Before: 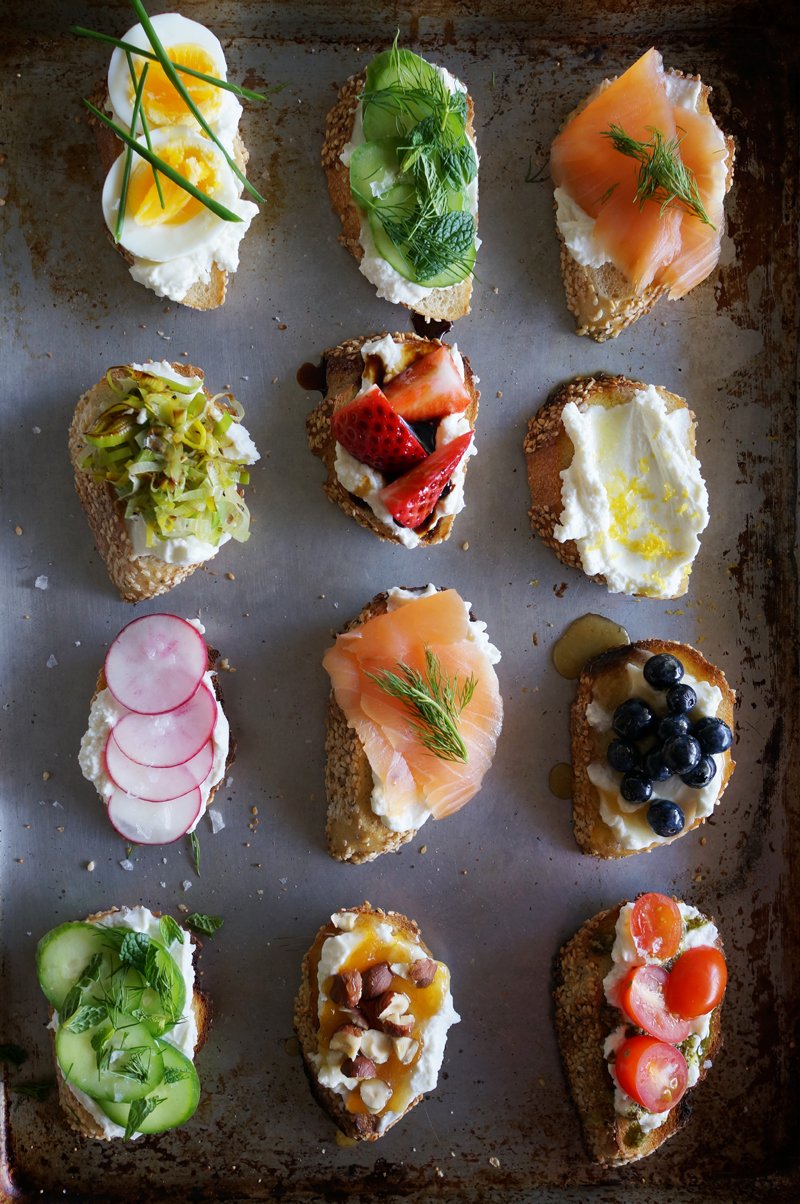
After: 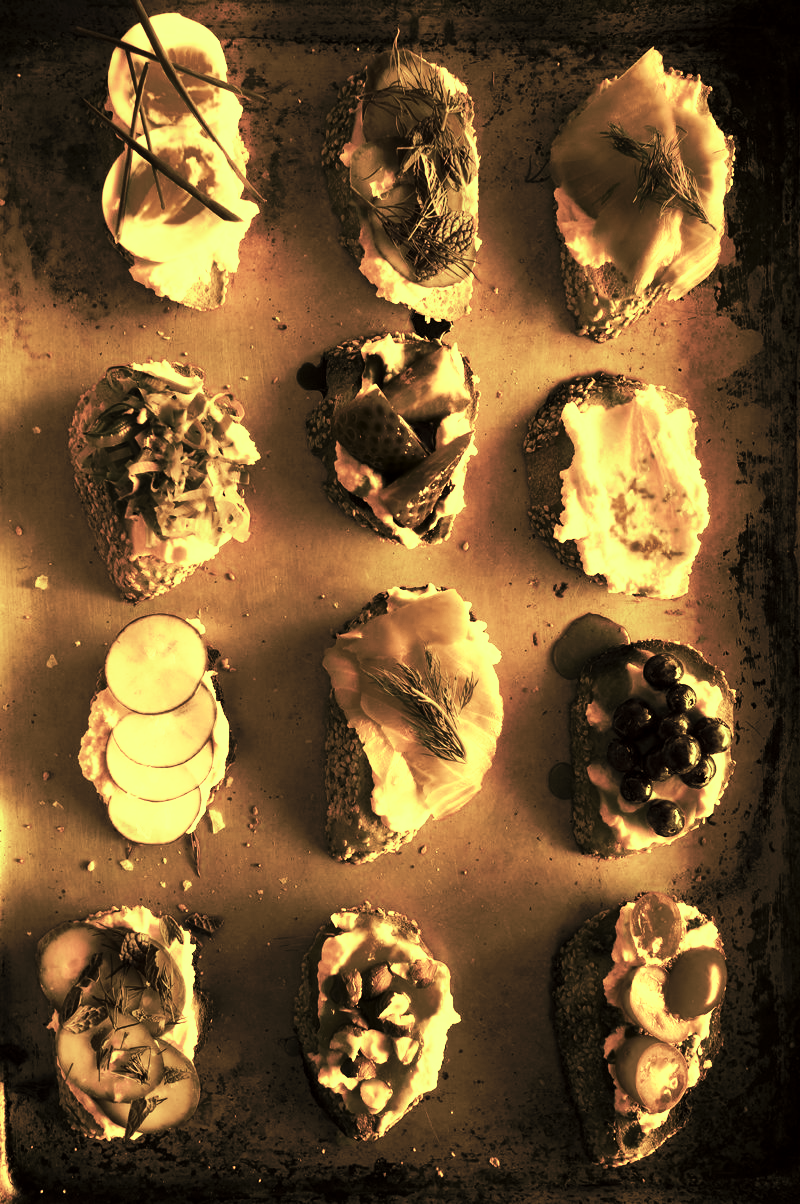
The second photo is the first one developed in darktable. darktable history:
tone curve: curves: ch0 [(0, 0) (0.003, 0.003) (0.011, 0.009) (0.025, 0.022) (0.044, 0.037) (0.069, 0.051) (0.1, 0.079) (0.136, 0.114) (0.177, 0.152) (0.224, 0.212) (0.277, 0.281) (0.335, 0.358) (0.399, 0.459) (0.468, 0.573) (0.543, 0.684) (0.623, 0.779) (0.709, 0.866) (0.801, 0.949) (0.898, 0.98) (1, 1)], preserve colors none
color look up table: target L [61.77, 96.2, 73.36, 65.44, 69.65, 69.51, 40.05, 55.11, 29.91, 31.14, 38.07, 10.83, 2.295, 95.57, 95.22, 64.23, 62.74, 65.98, 33.85, 60.02, 41.74, 34.74, 29.81, 26.17, 17.29, 95.94, 95.94, 96.1, 95.56, 72.71, 95.2, 71.78, 57.15, 67.32, 63.23, 42.63, 56.97, 47.78, 50.75, 29.28, 35.01, 13.34, 68.78, 95.57, 48.68, 67.31, 42.88, 40.42, 24.18], target a [22.72, -51.16, 6.079, 19.11, 11.81, 12.76, 8.741, 17.07, 7.776, 8.2, 7.333, 4.23, 0.723, -51.28, -51.51, 20.37, 17.1, 18.7, 8.286, 21.28, 9.453, 7.516, 7.32, 7.03, 4.509, -50.74, -50.74, -51.94, -51.25, 6.175, -51.65, 7.963, 15.76, 16.62, 21.83, 9.454, 18.84, 11.4, 13.57, 7.413, 7.414, 5.576, 13.78, -51.28, 12.25, 16.57, 9.389, 8.561, 6.087], target b [35.52, 70.21, 44.02, 38.35, 40.64, 40.78, 21.73, 29.15, 17.57, 18.2, 20.91, 10.29, 1.963, 72.11, 71.94, 37.59, 34.96, 38.79, 19.83, 33.92, 22.61, 19.98, 17.42, 15.63, 14.13, 67.37, 67.37, 72.83, 69.91, 43.54, 72.56, 42.56, 30.43, 39.23, 36.7, 22.22, 31.33, 24.75, 26.35, 17.11, 19.87, 10.52, 40.36, 72.11, 24.73, 39.52, 22.52, 21.58, 15.46], num patches 49
